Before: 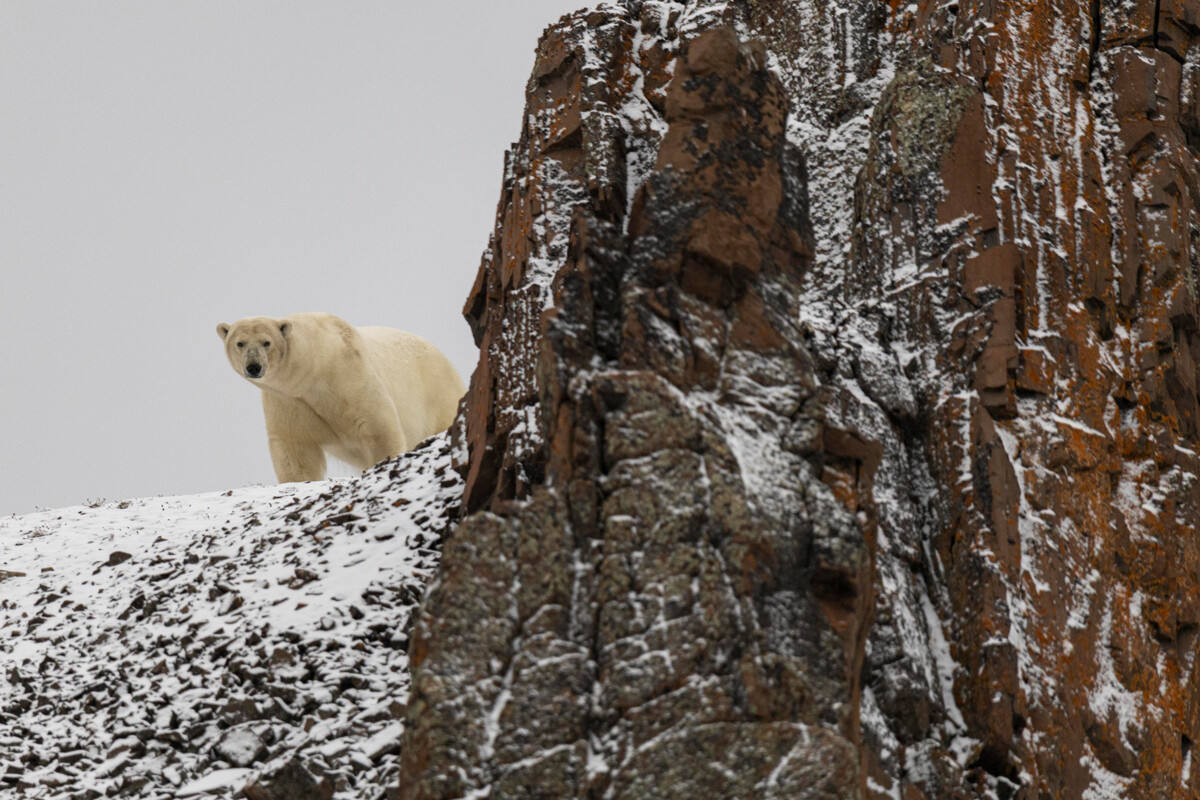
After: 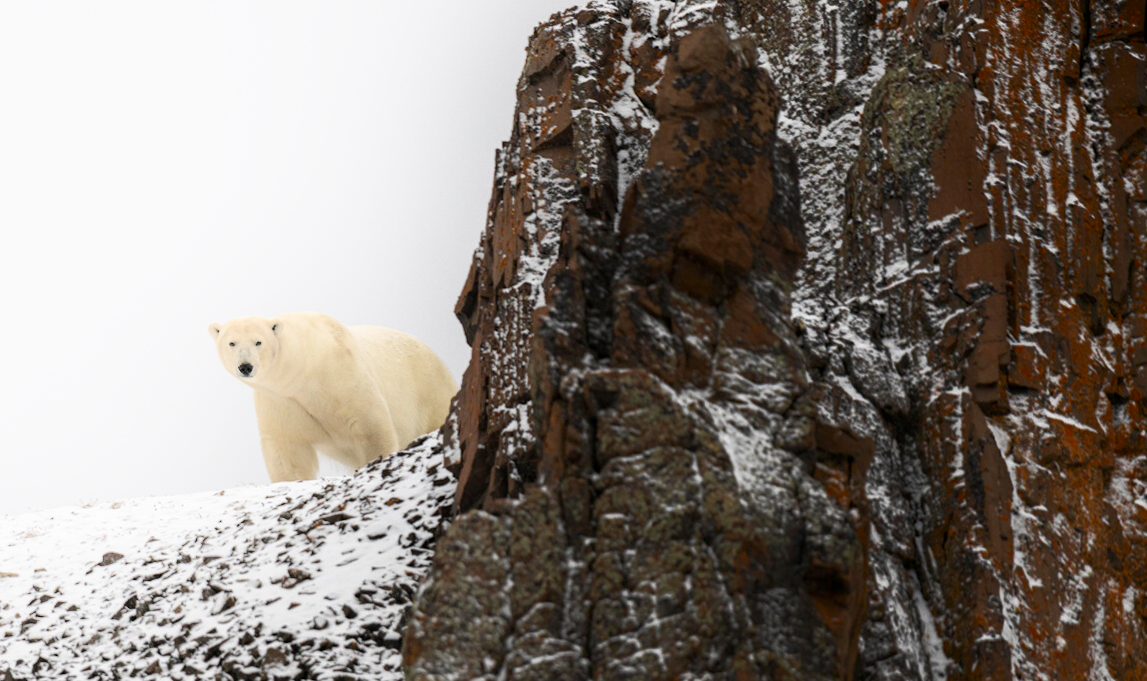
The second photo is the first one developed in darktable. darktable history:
local contrast: mode bilateral grid, contrast 15, coarseness 35, detail 105%, midtone range 0.2
crop and rotate: angle 0.265°, left 0.344%, right 3.368%, bottom 14.235%
shadows and highlights: shadows -89.19, highlights 91.91, highlights color adjustment 45.92%, soften with gaussian
exposure: exposure 0.194 EV, compensate highlight preservation false
